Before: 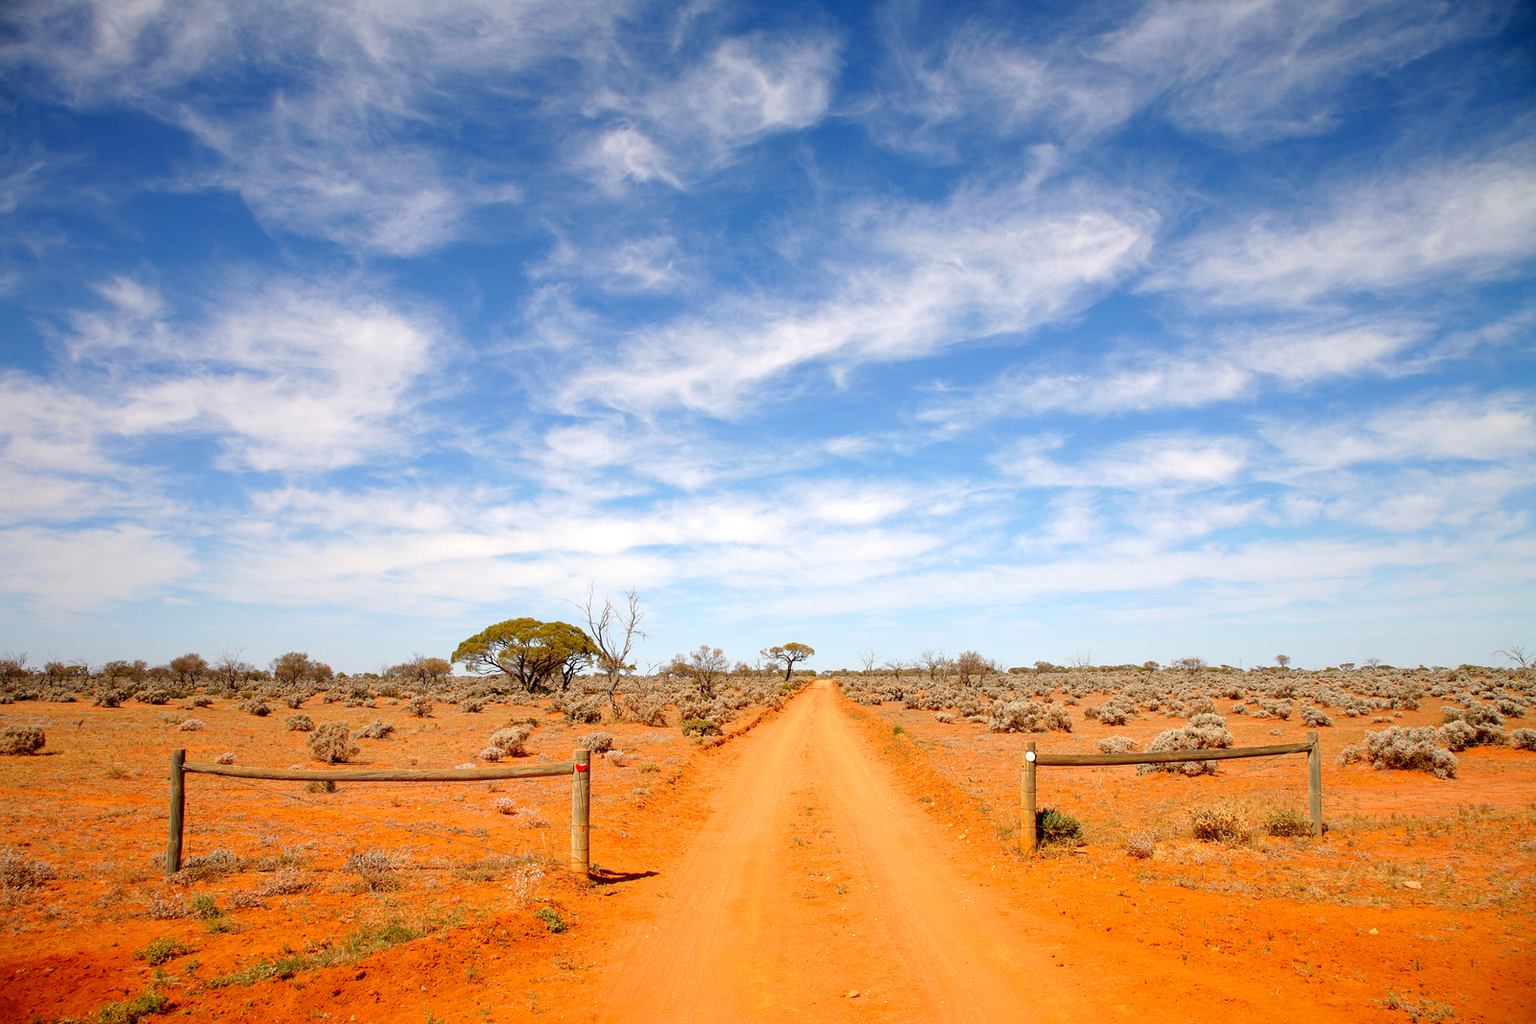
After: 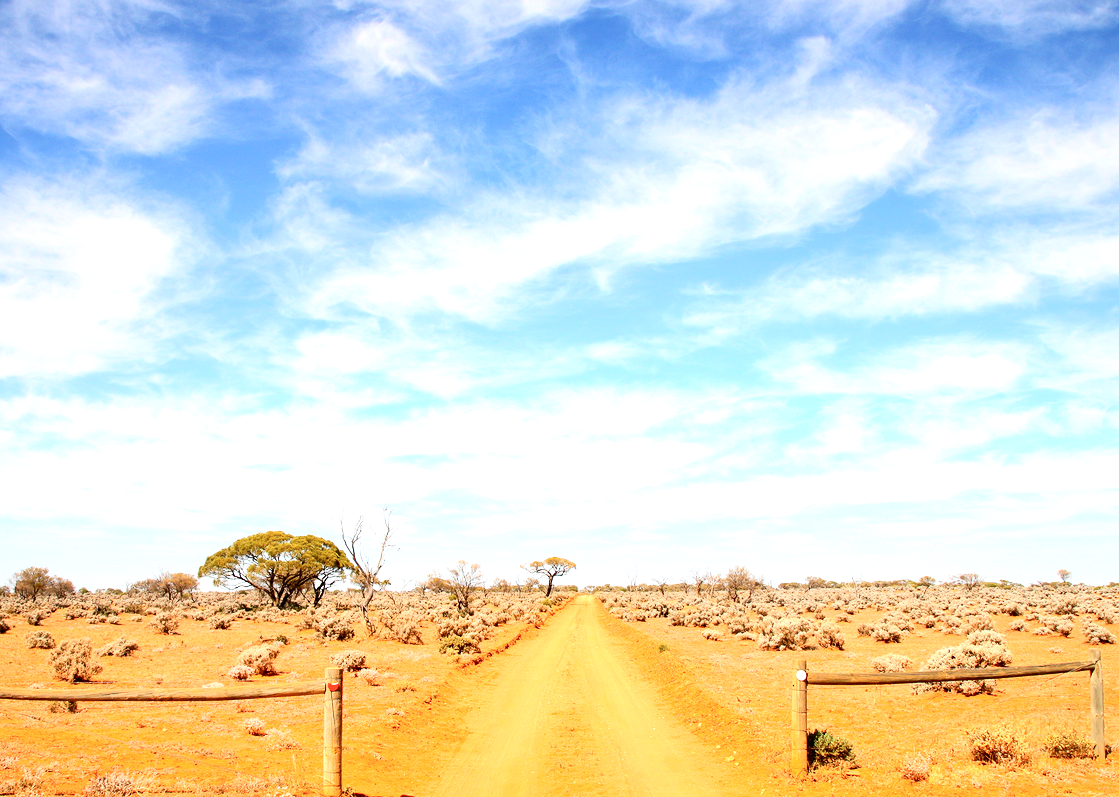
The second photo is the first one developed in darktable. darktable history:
contrast brightness saturation: contrast 0.24, brightness 0.09
crop and rotate: left 17.046%, top 10.659%, right 12.989%, bottom 14.553%
exposure: exposure 0.722 EV, compensate highlight preservation false
